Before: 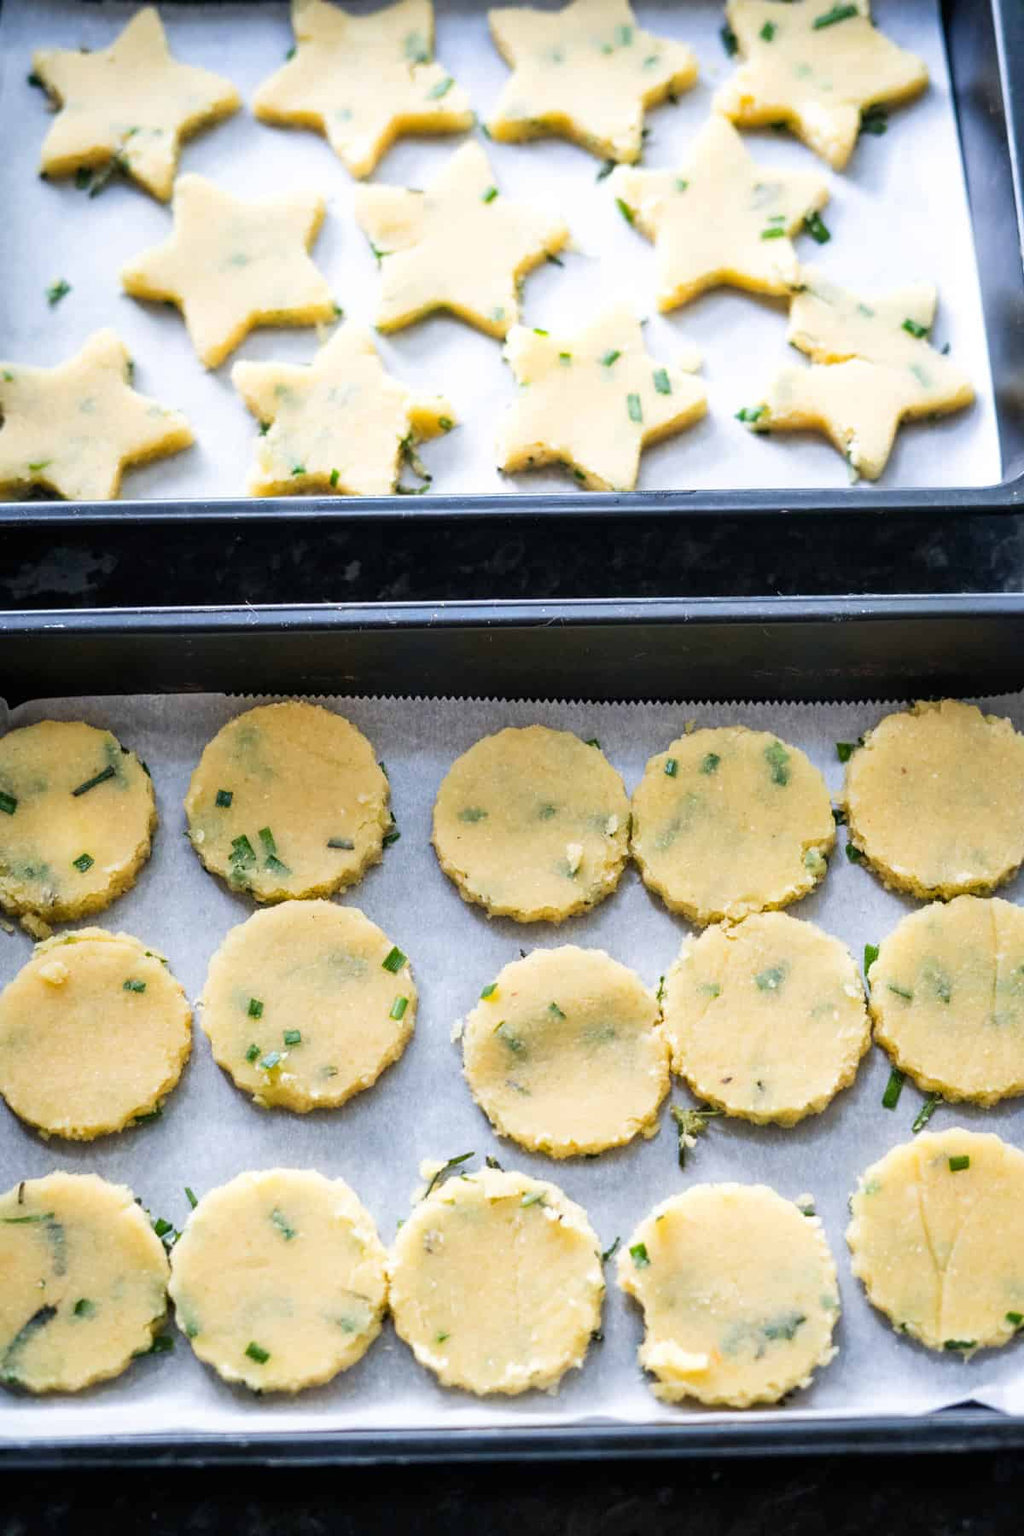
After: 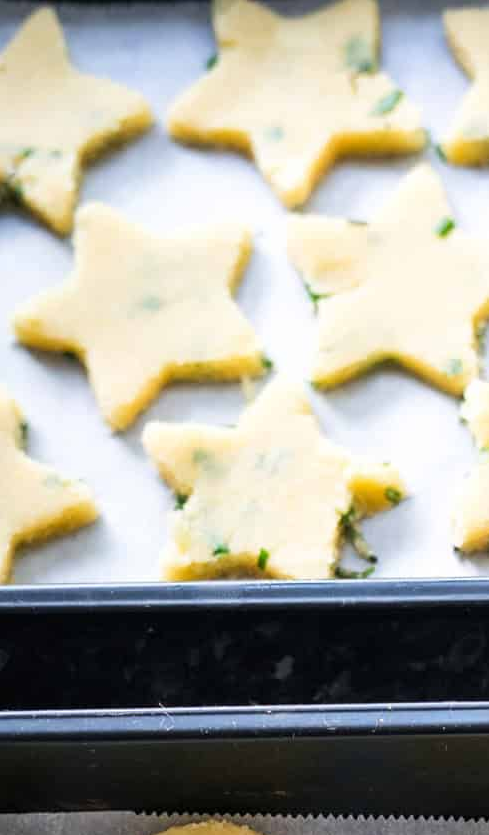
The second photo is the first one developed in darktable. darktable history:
crop and rotate: left 10.799%, top 0.086%, right 48.37%, bottom 53.479%
